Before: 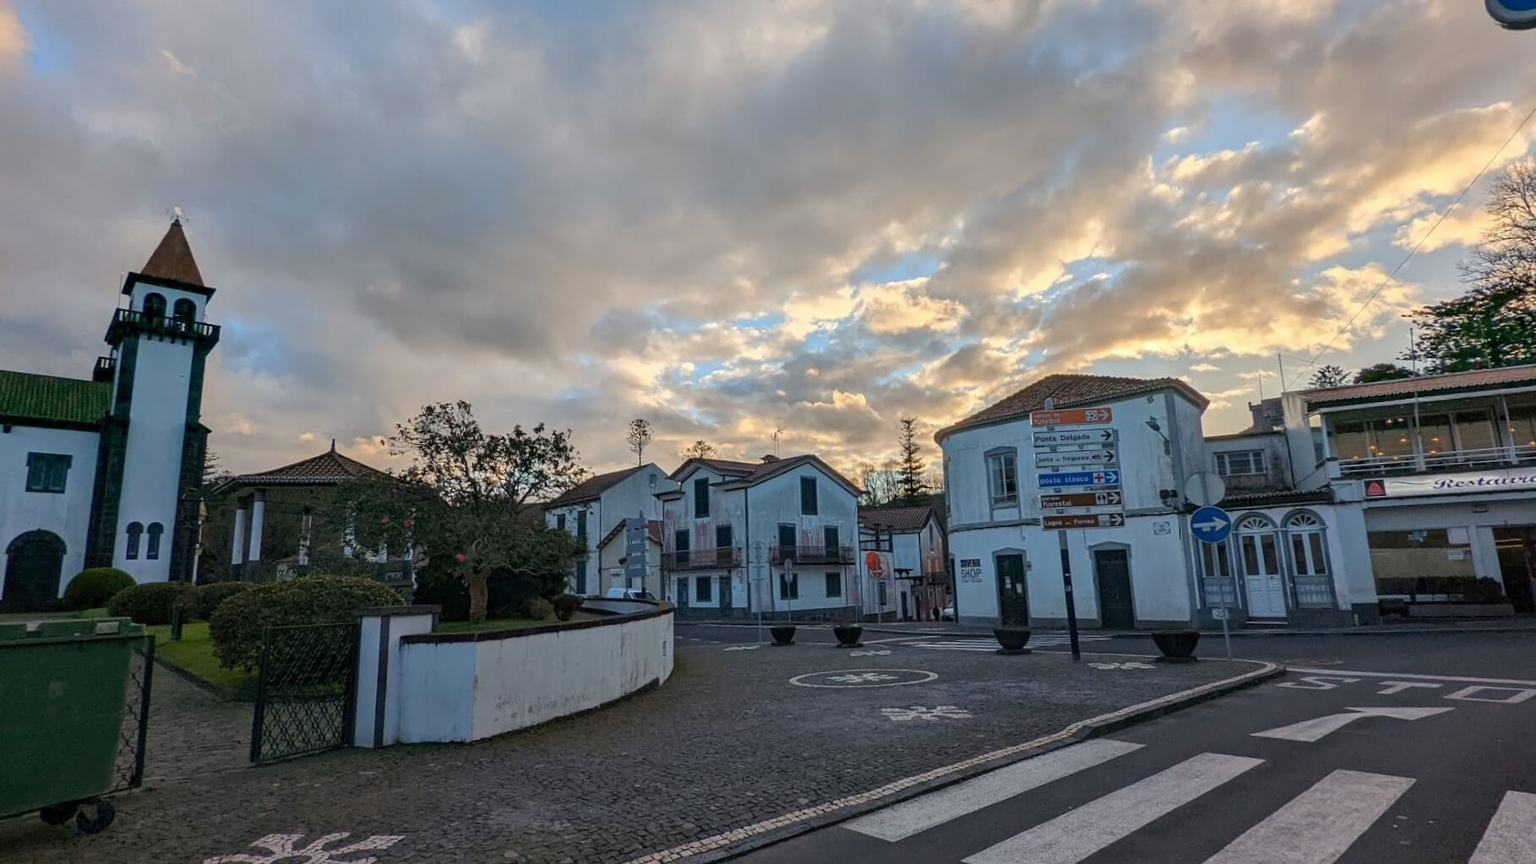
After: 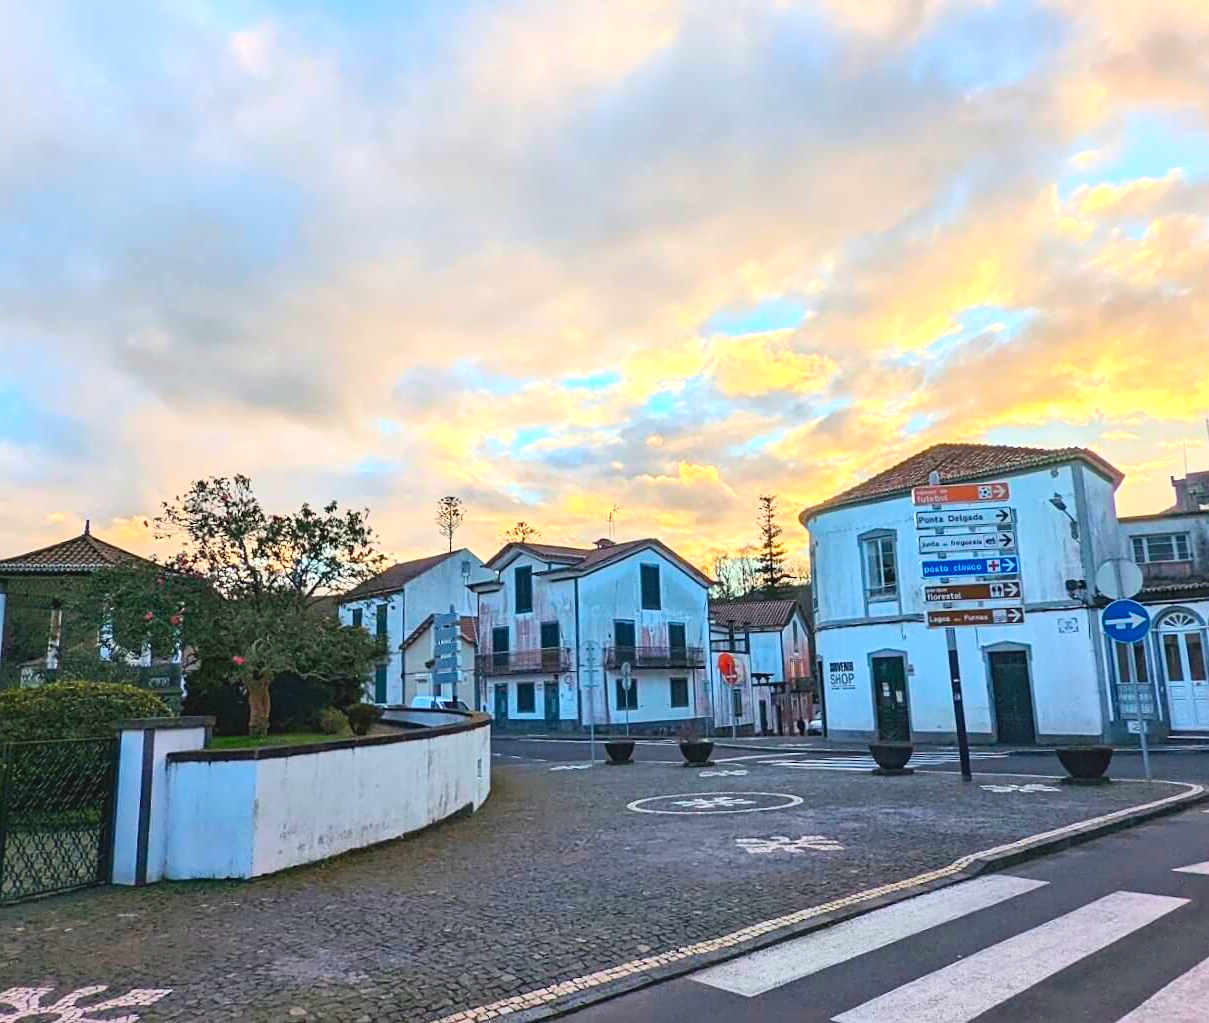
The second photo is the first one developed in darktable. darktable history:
color balance rgb: perceptual saturation grading › global saturation 20%, global vibrance 20%
exposure: black level correction -0.002, exposure 0.54 EV, compensate highlight preservation false
crop: left 16.899%, right 16.556%
contrast brightness saturation: contrast 0.24, brightness 0.26, saturation 0.39
sharpen: amount 0.2
